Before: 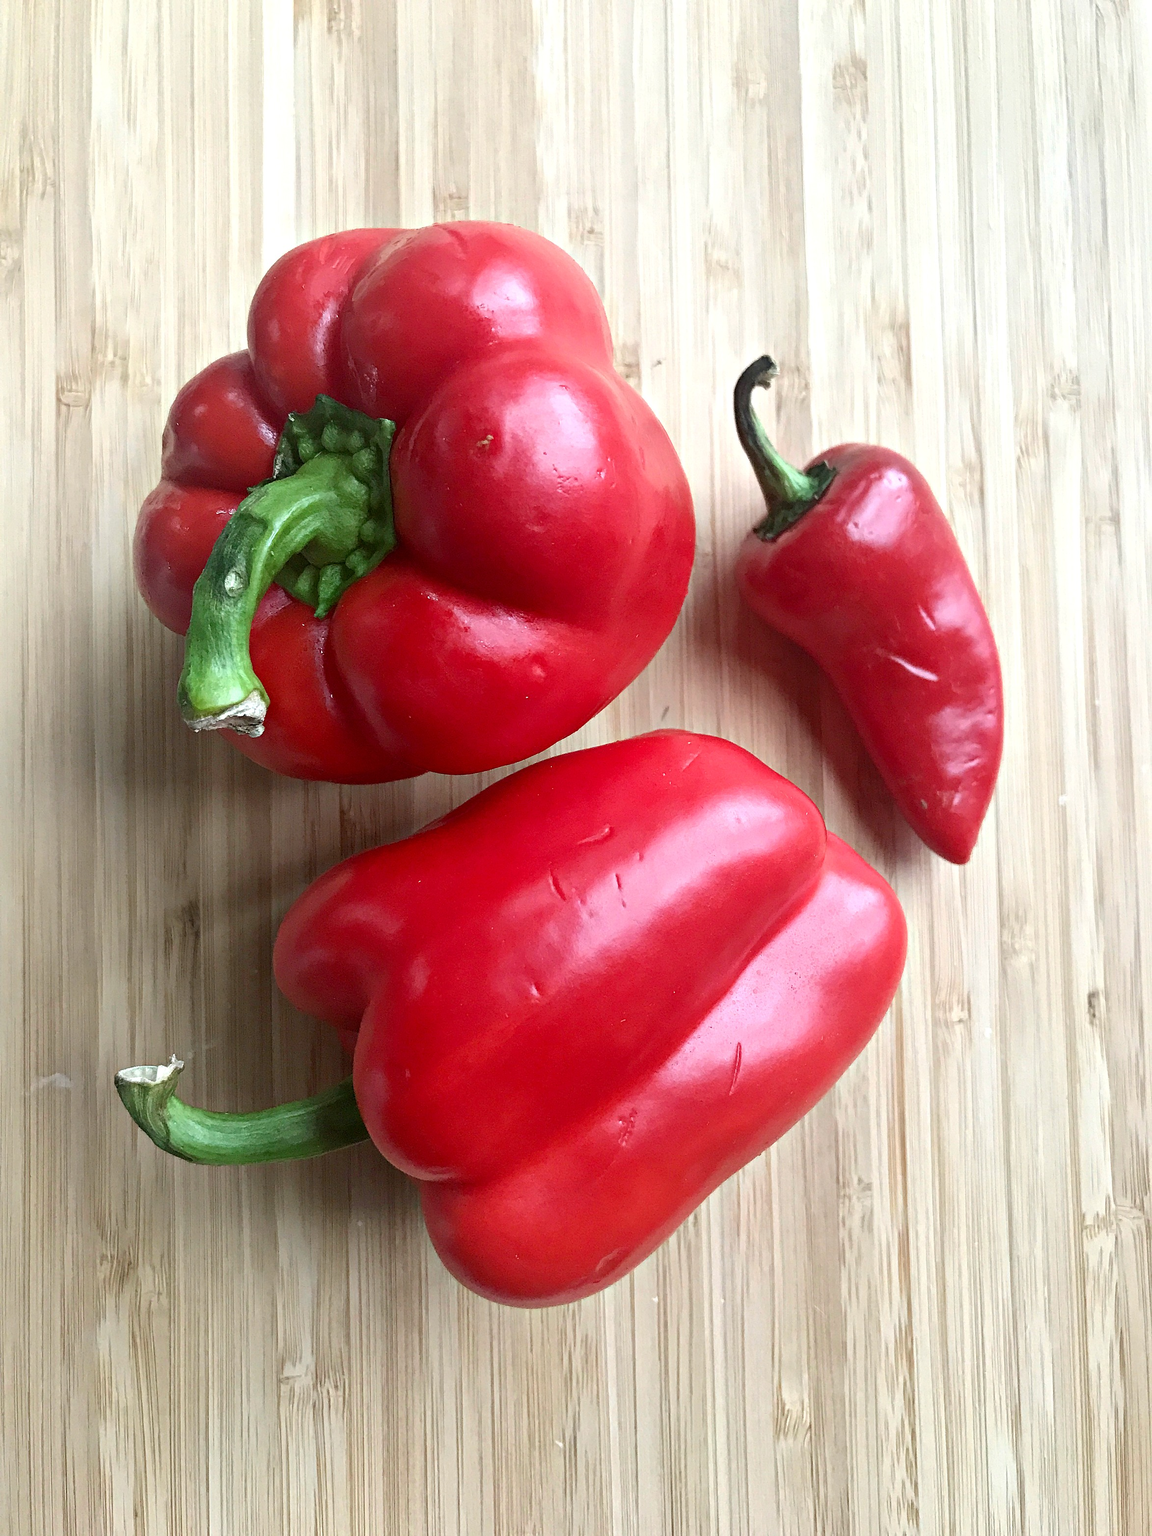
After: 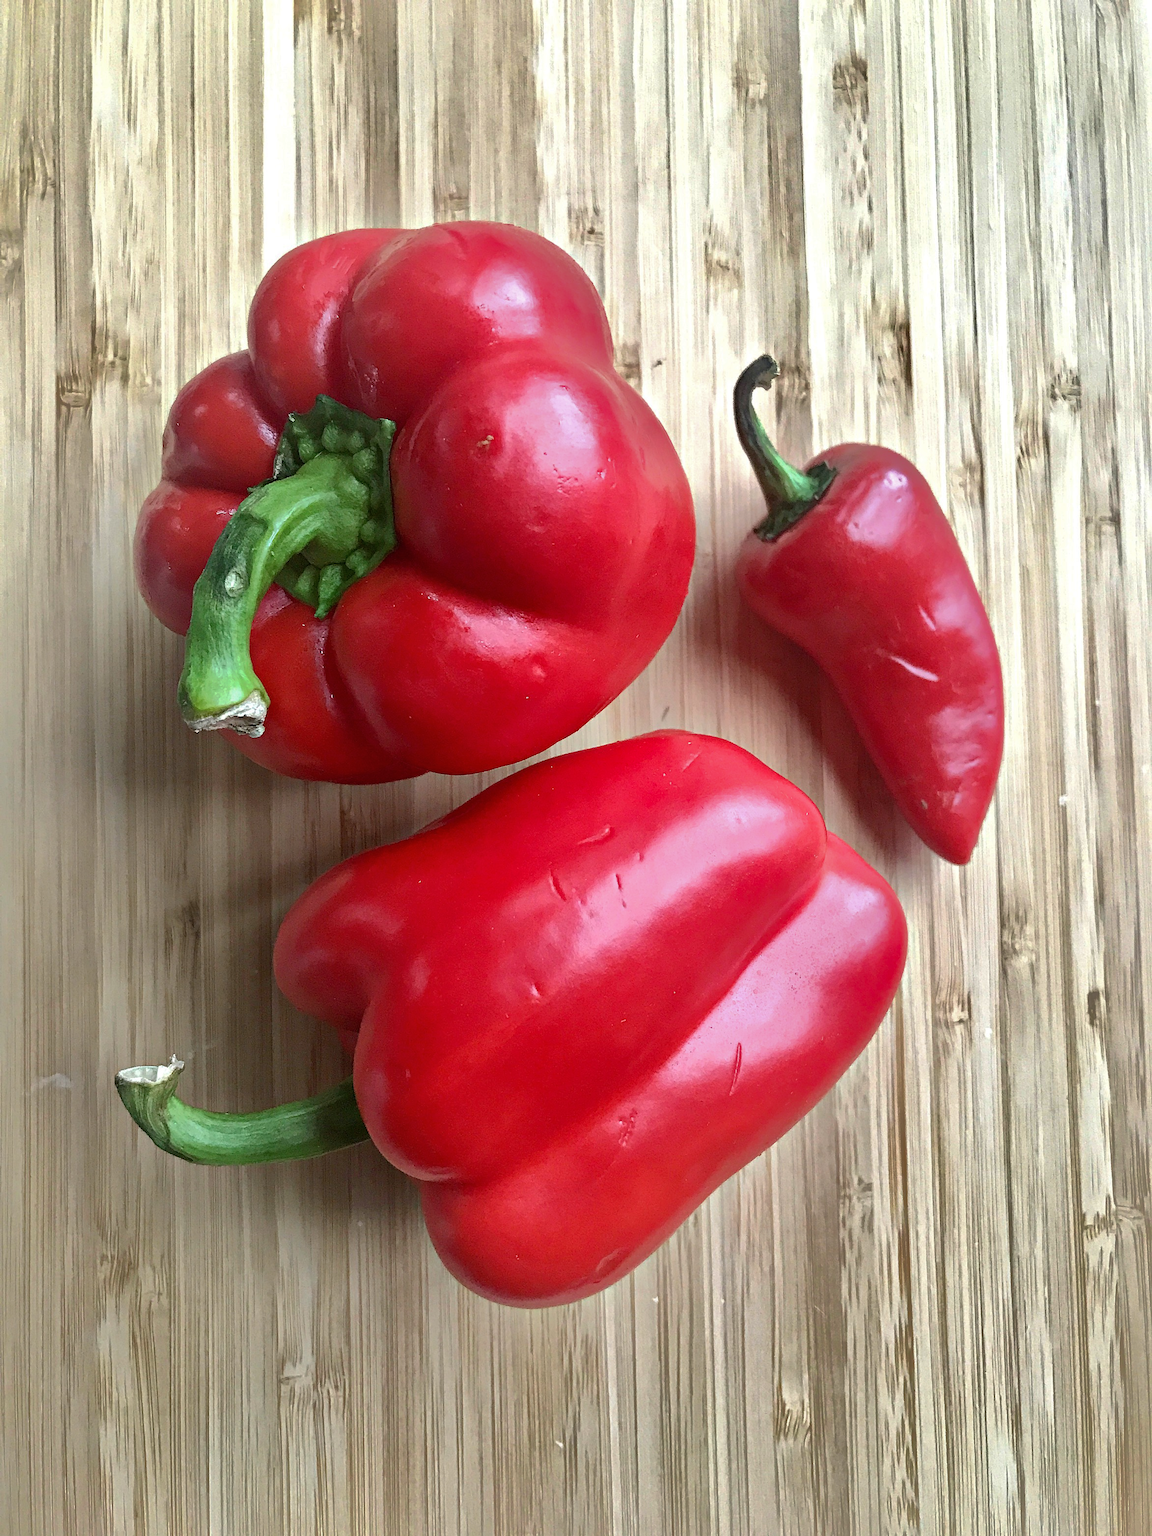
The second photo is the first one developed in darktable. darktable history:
shadows and highlights: shadows 24.89, highlights -69.79
